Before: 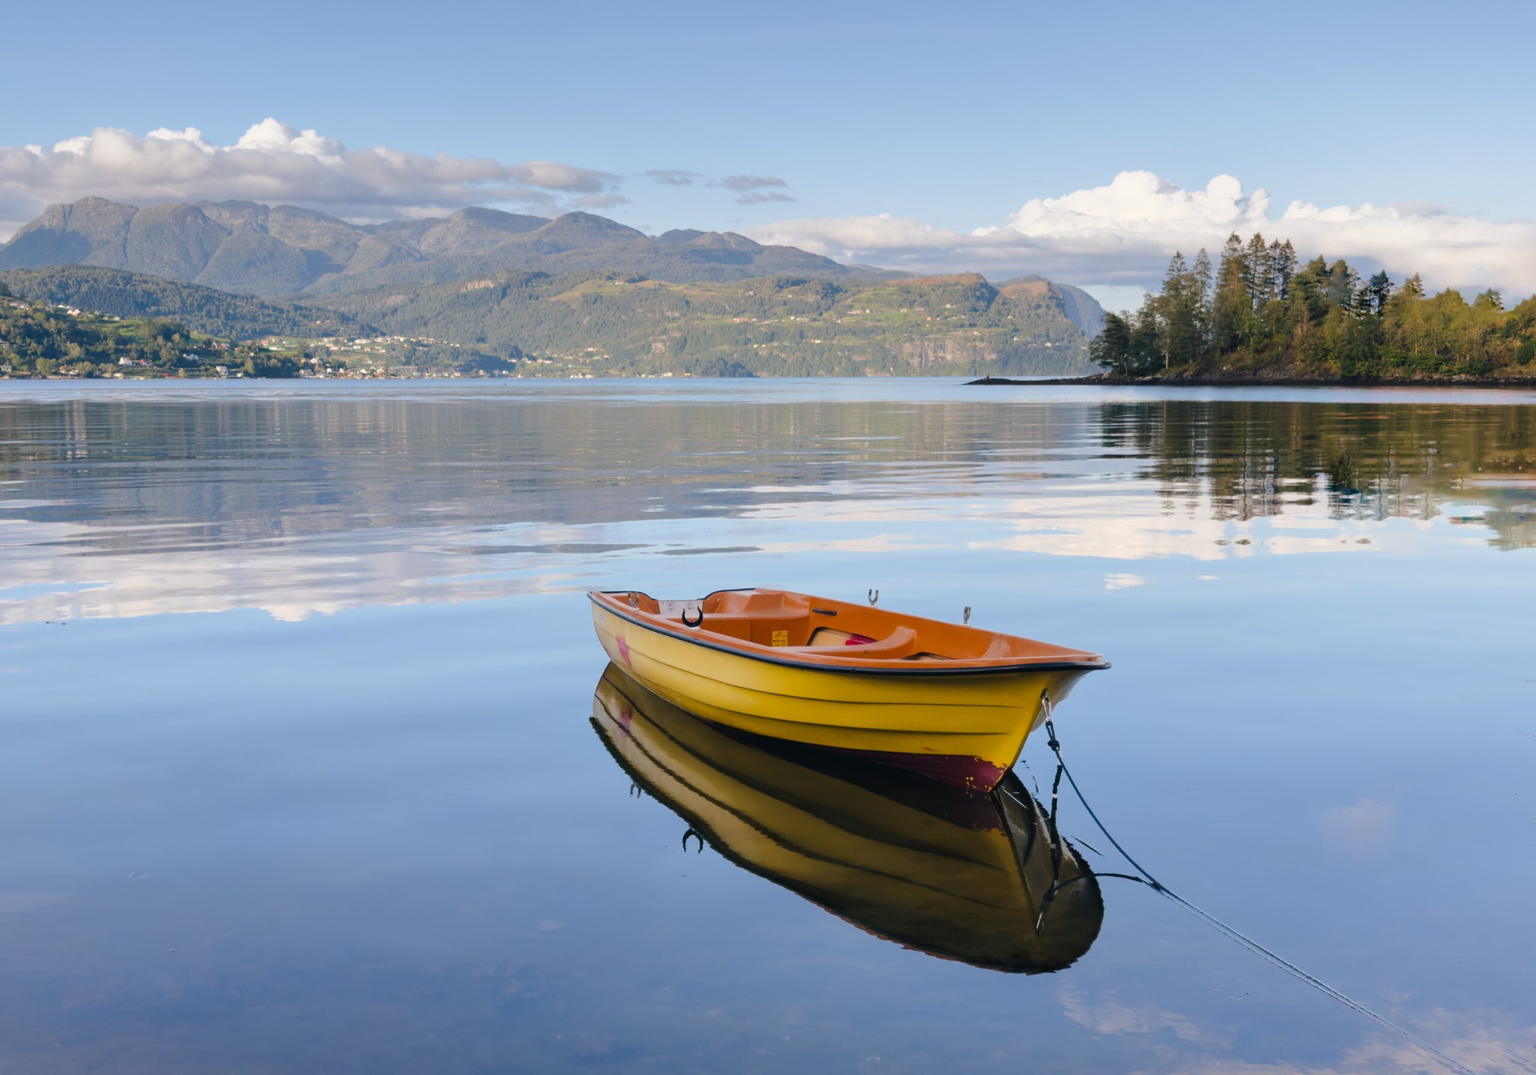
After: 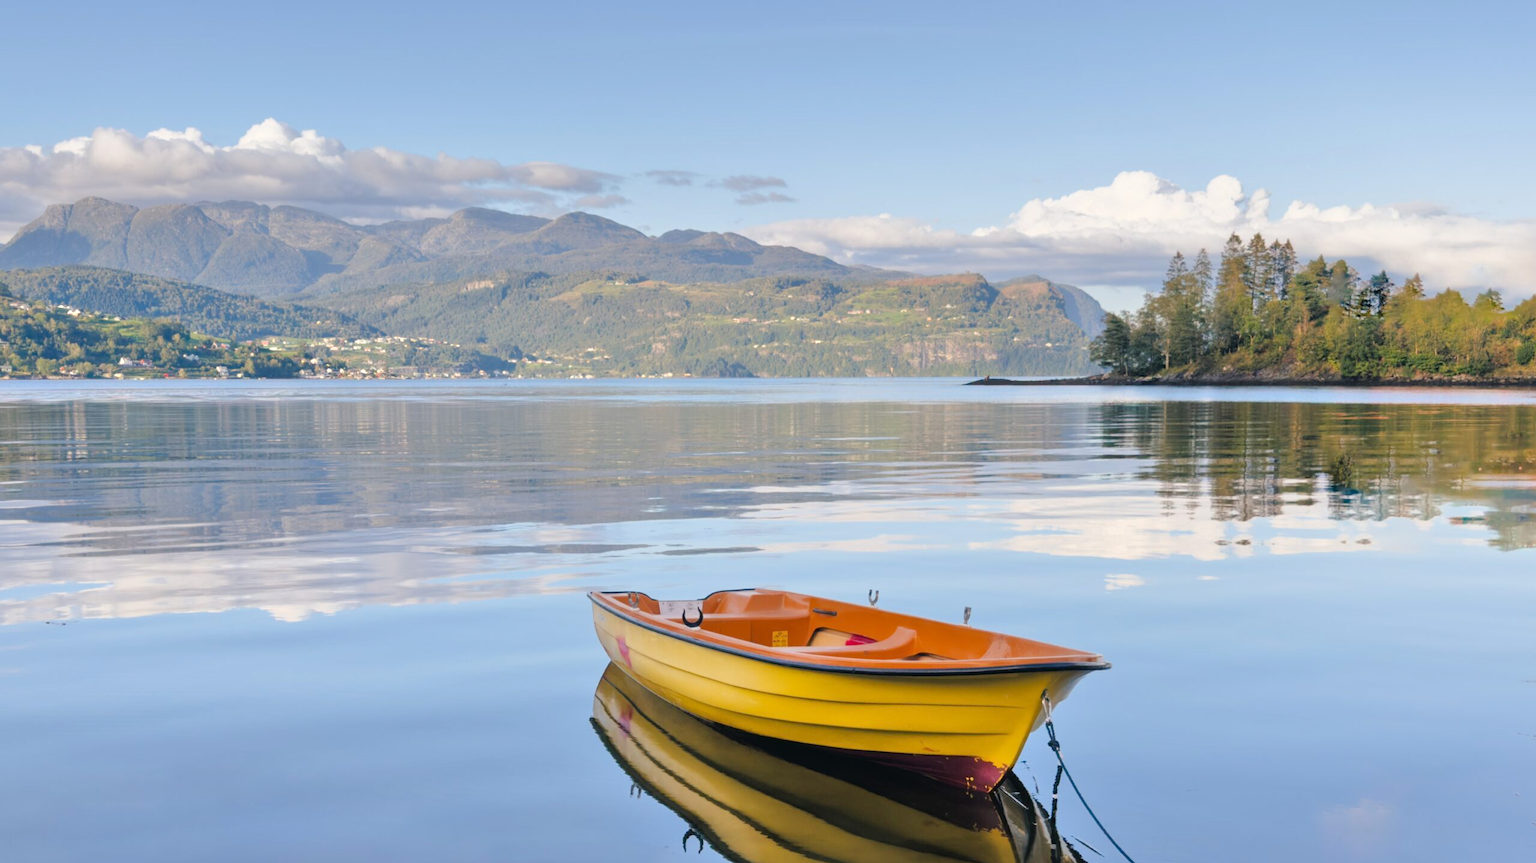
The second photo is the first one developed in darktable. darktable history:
crop: bottom 19.644%
tone equalizer: -7 EV 0.15 EV, -6 EV 0.6 EV, -5 EV 1.15 EV, -4 EV 1.33 EV, -3 EV 1.15 EV, -2 EV 0.6 EV, -1 EV 0.15 EV, mask exposure compensation -0.5 EV
